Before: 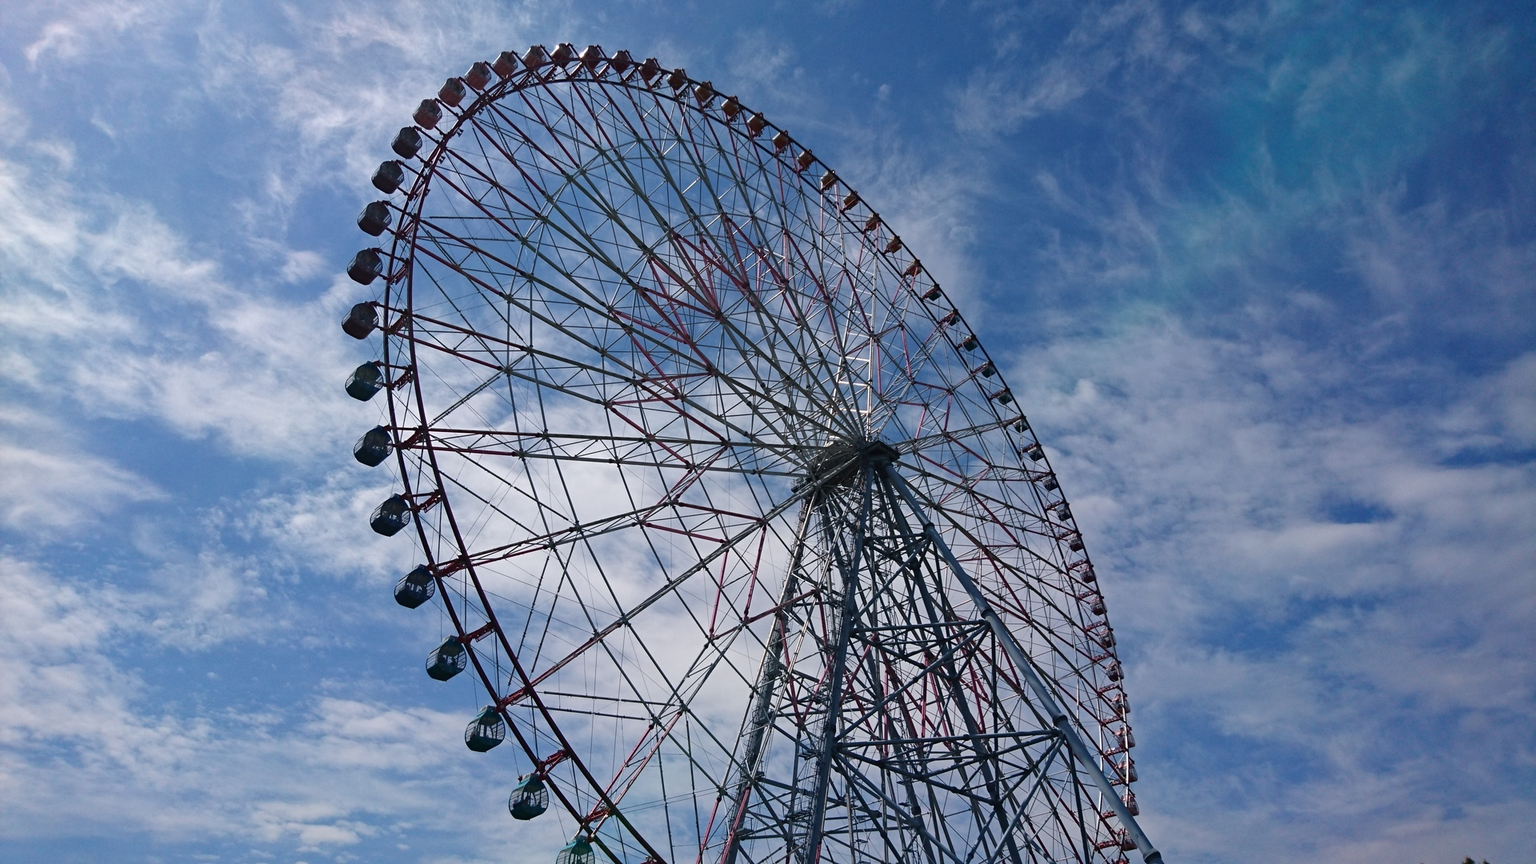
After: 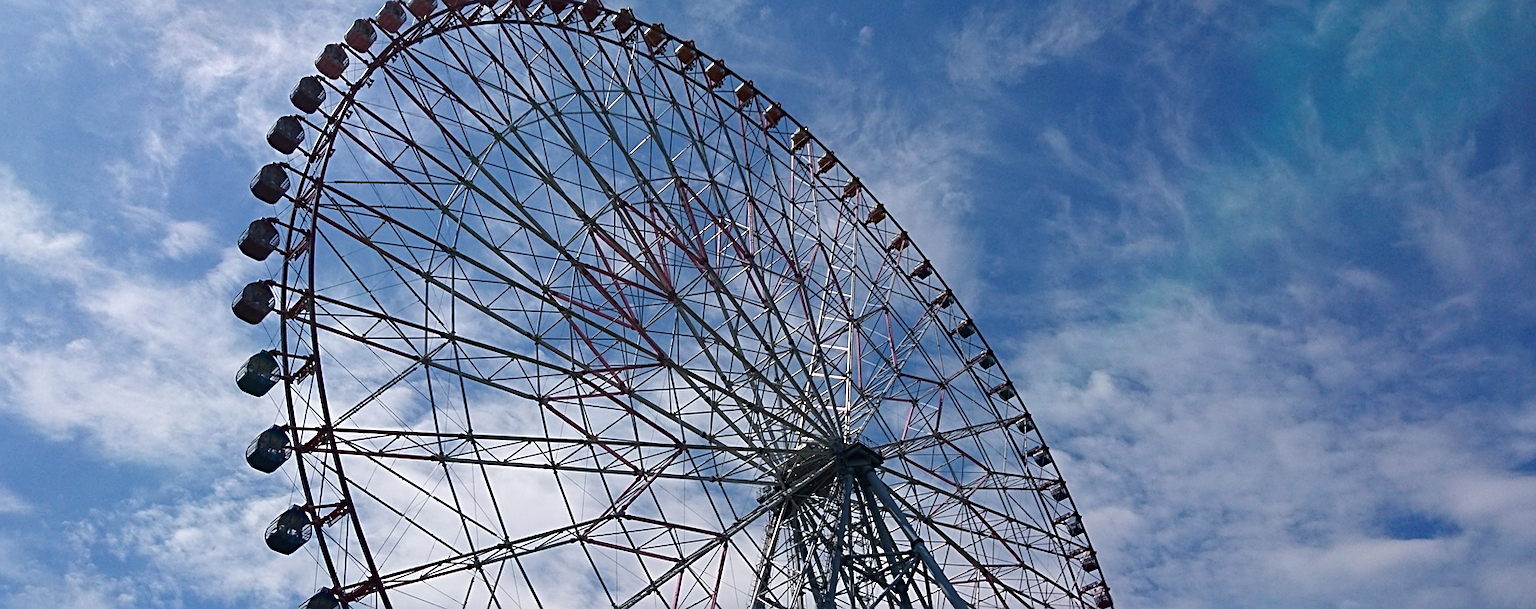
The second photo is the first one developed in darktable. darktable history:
crop and rotate: left 9.345%, top 7.22%, right 4.982%, bottom 32.331%
sharpen: on, module defaults
exposure: black level correction 0.001, exposure 0.14 EV, compensate highlight preservation false
